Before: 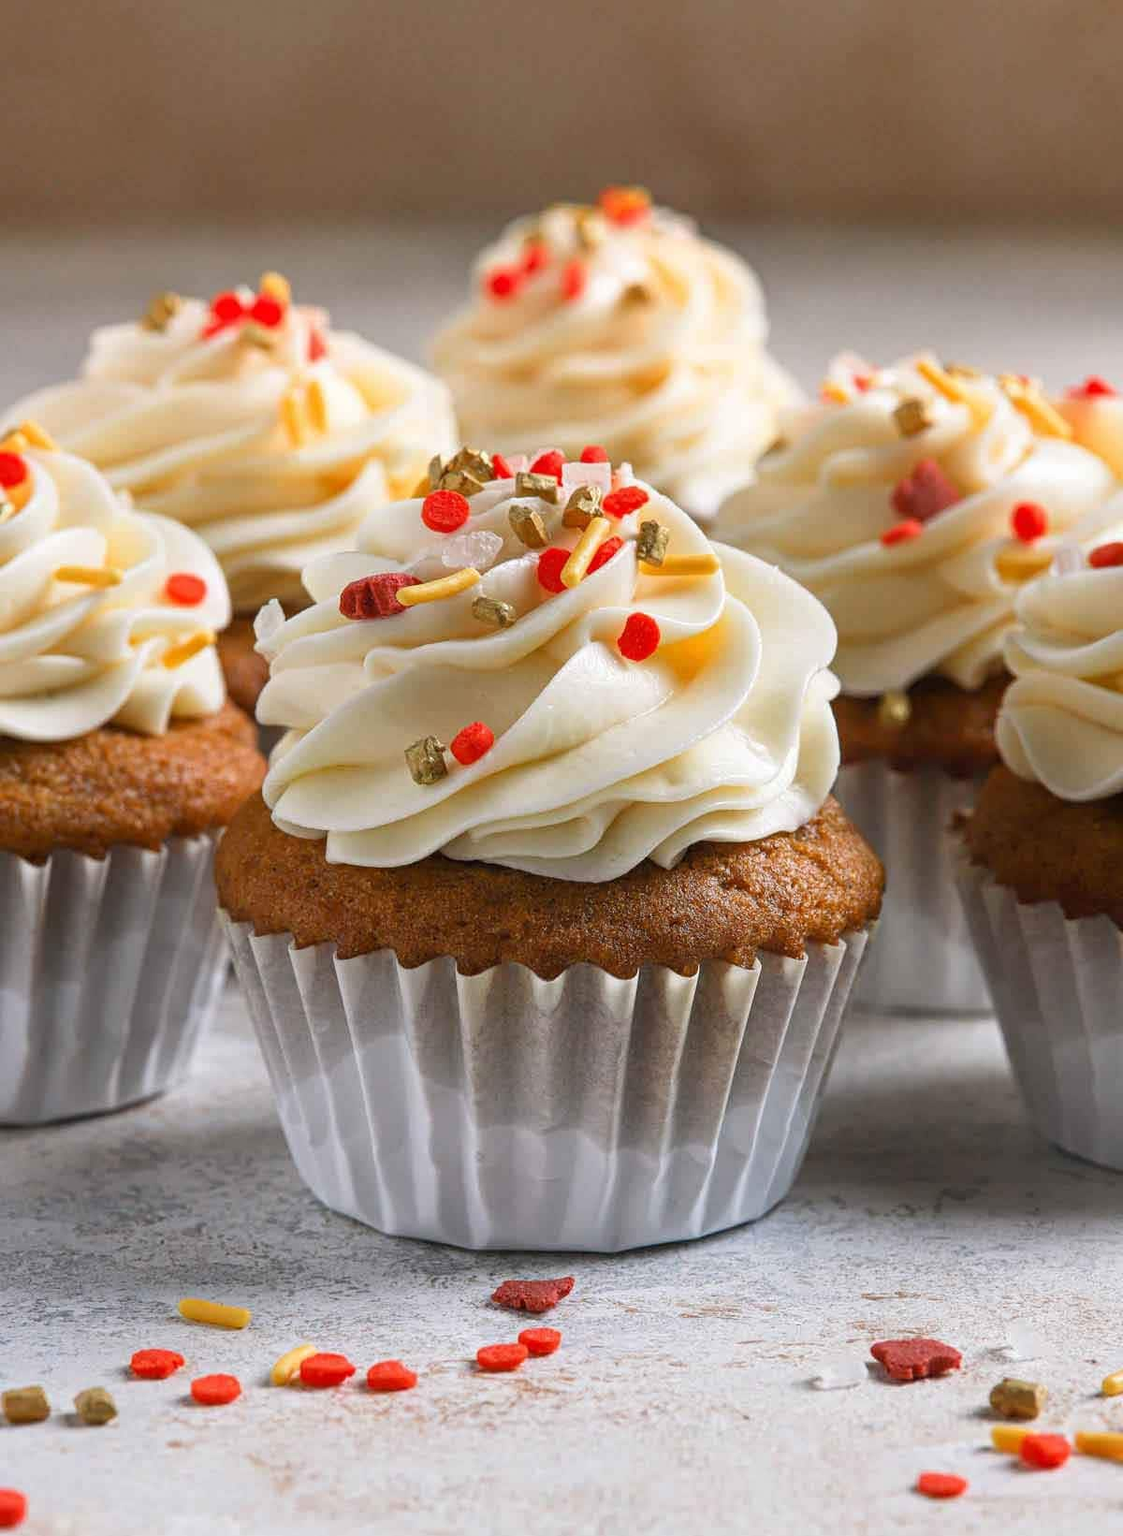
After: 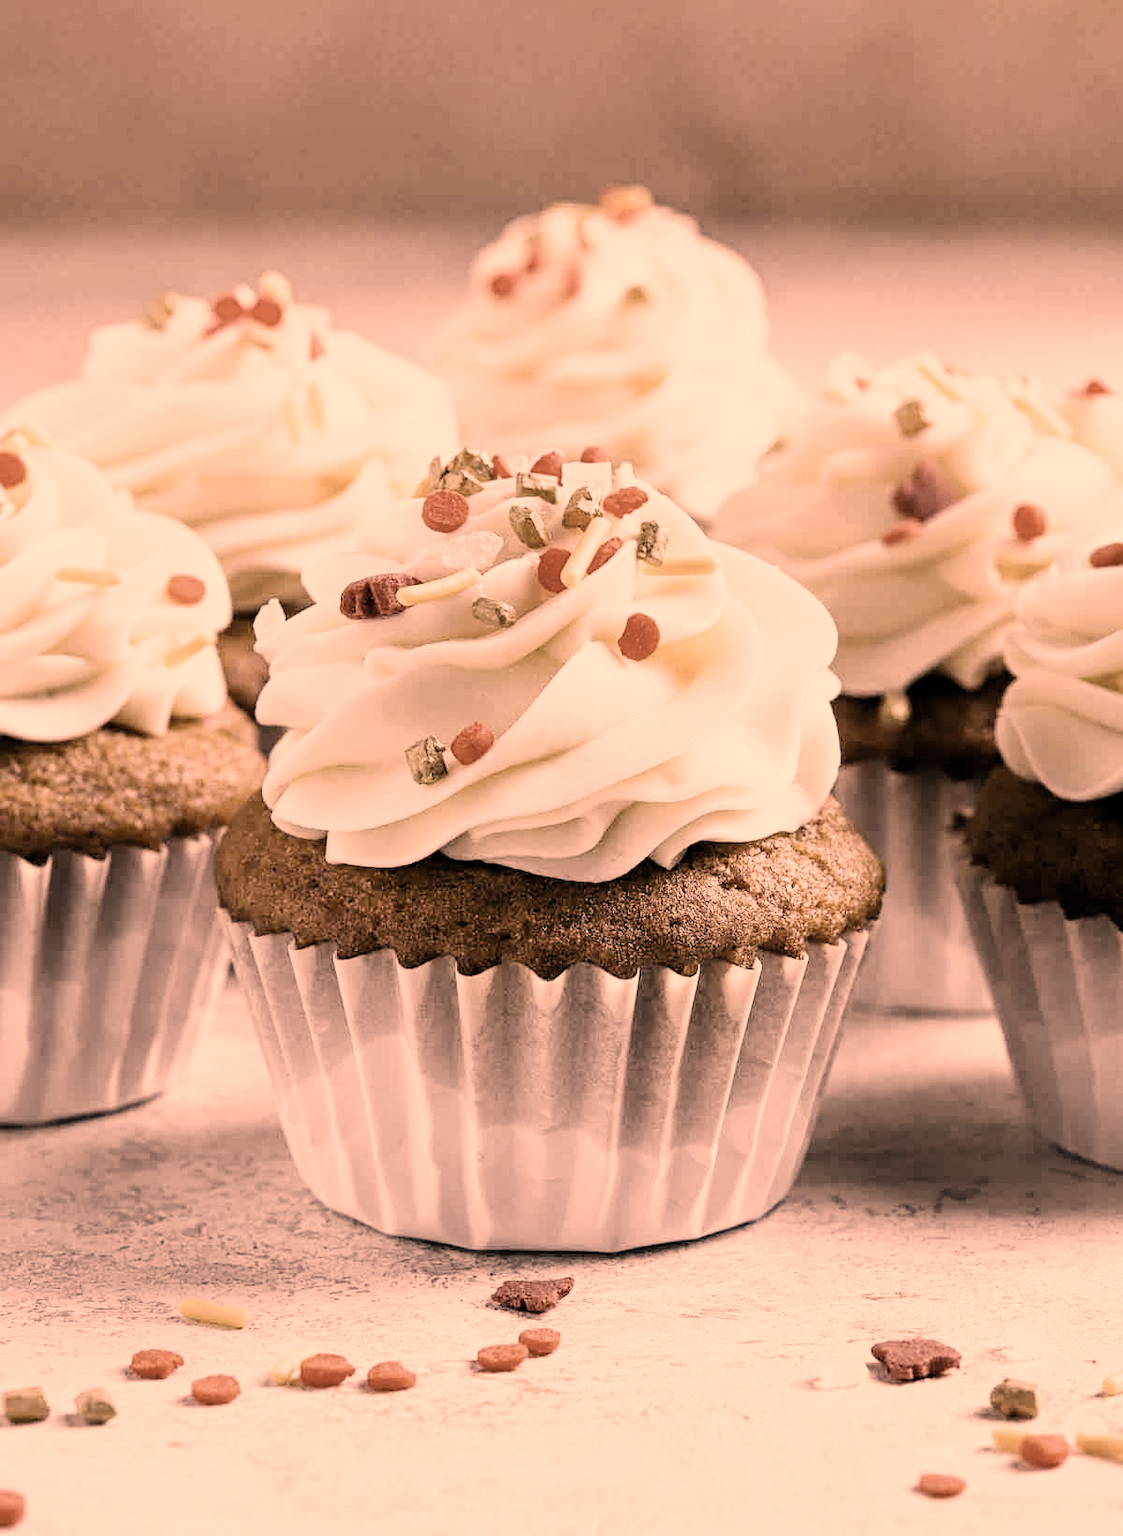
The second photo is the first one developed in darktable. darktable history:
color zones: curves: ch2 [(0, 0.5) (0.143, 0.5) (0.286, 0.489) (0.415, 0.421) (0.571, 0.5) (0.714, 0.5) (0.857, 0.5) (1, 0.5)]
color correction: highlights a* 39.55, highlights b* 39.72, saturation 0.694
tone equalizer: -8 EV -0.438 EV, -7 EV -0.403 EV, -6 EV -0.351 EV, -5 EV -0.255 EV, -3 EV 0.255 EV, -2 EV 0.341 EV, -1 EV 0.372 EV, +0 EV 0.4 EV, edges refinement/feathering 500, mask exposure compensation -1.57 EV, preserve details guided filter
filmic rgb: black relative exposure -5.06 EV, white relative exposure 3.98 EV, threshold 3 EV, hardness 2.9, contrast 1.203, highlights saturation mix -30.67%, preserve chrominance no, color science v5 (2021), enable highlight reconstruction true
exposure: exposure 0.703 EV, compensate exposure bias true, compensate highlight preservation false
